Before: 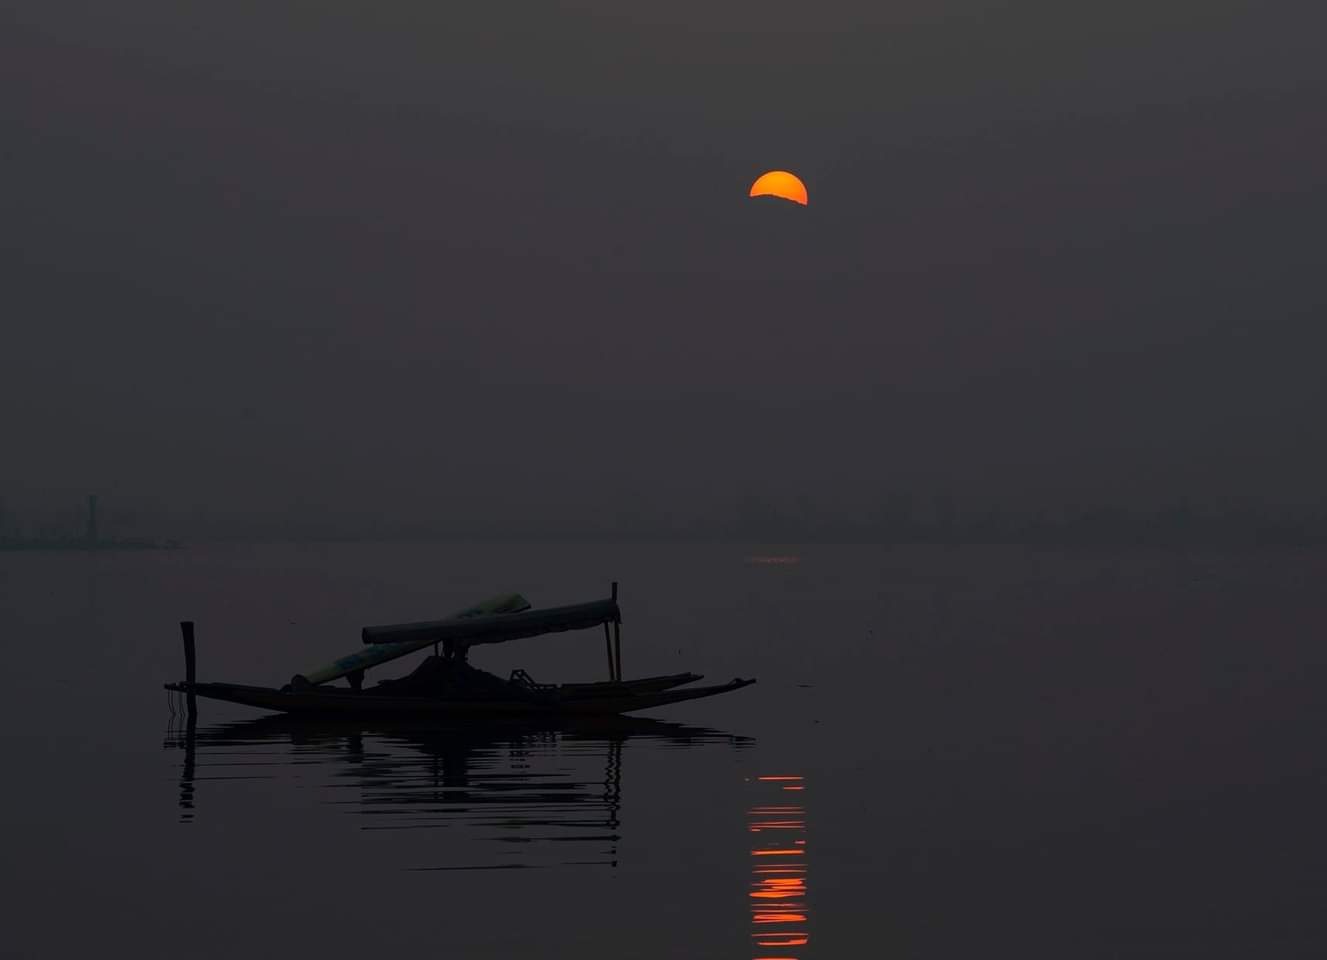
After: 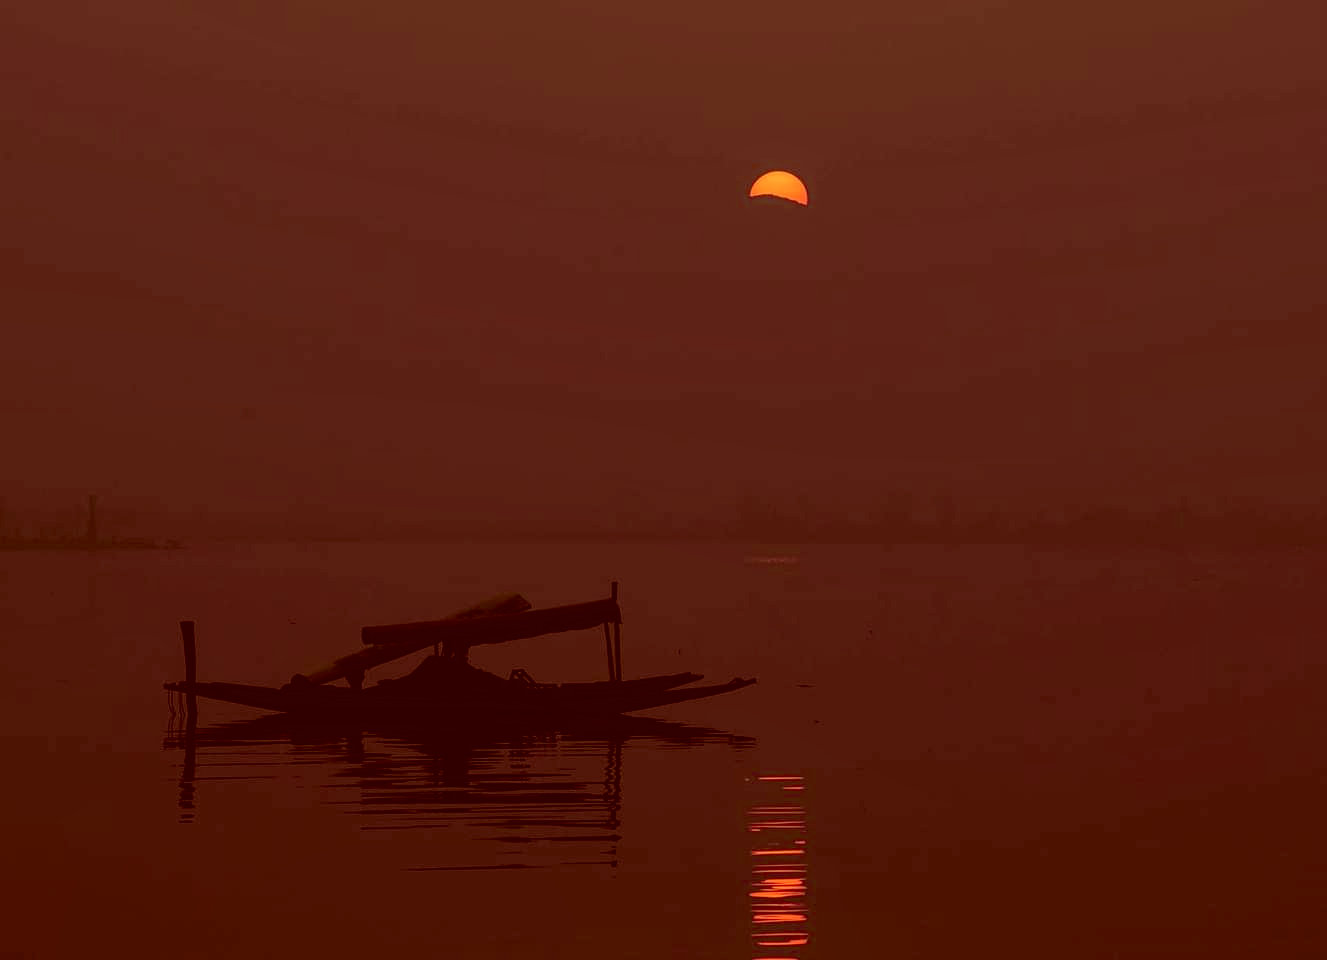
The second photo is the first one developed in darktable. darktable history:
color correction: highlights a* 9.04, highlights b* 8.86, shadows a* 39.52, shadows b* 39.58, saturation 0.773
local contrast: on, module defaults
